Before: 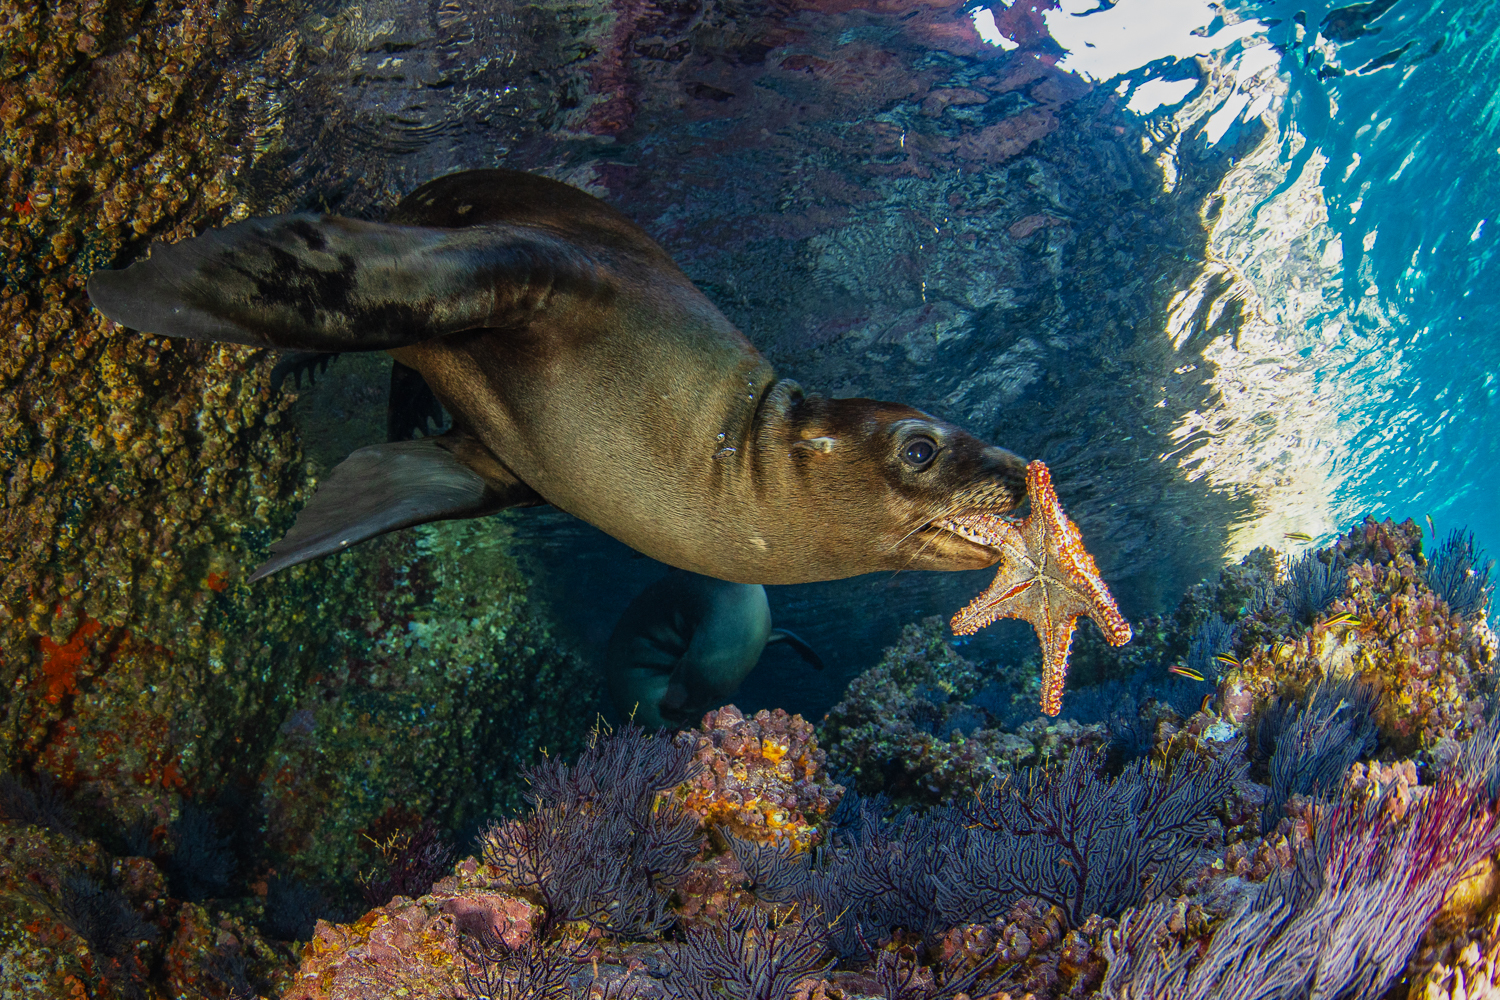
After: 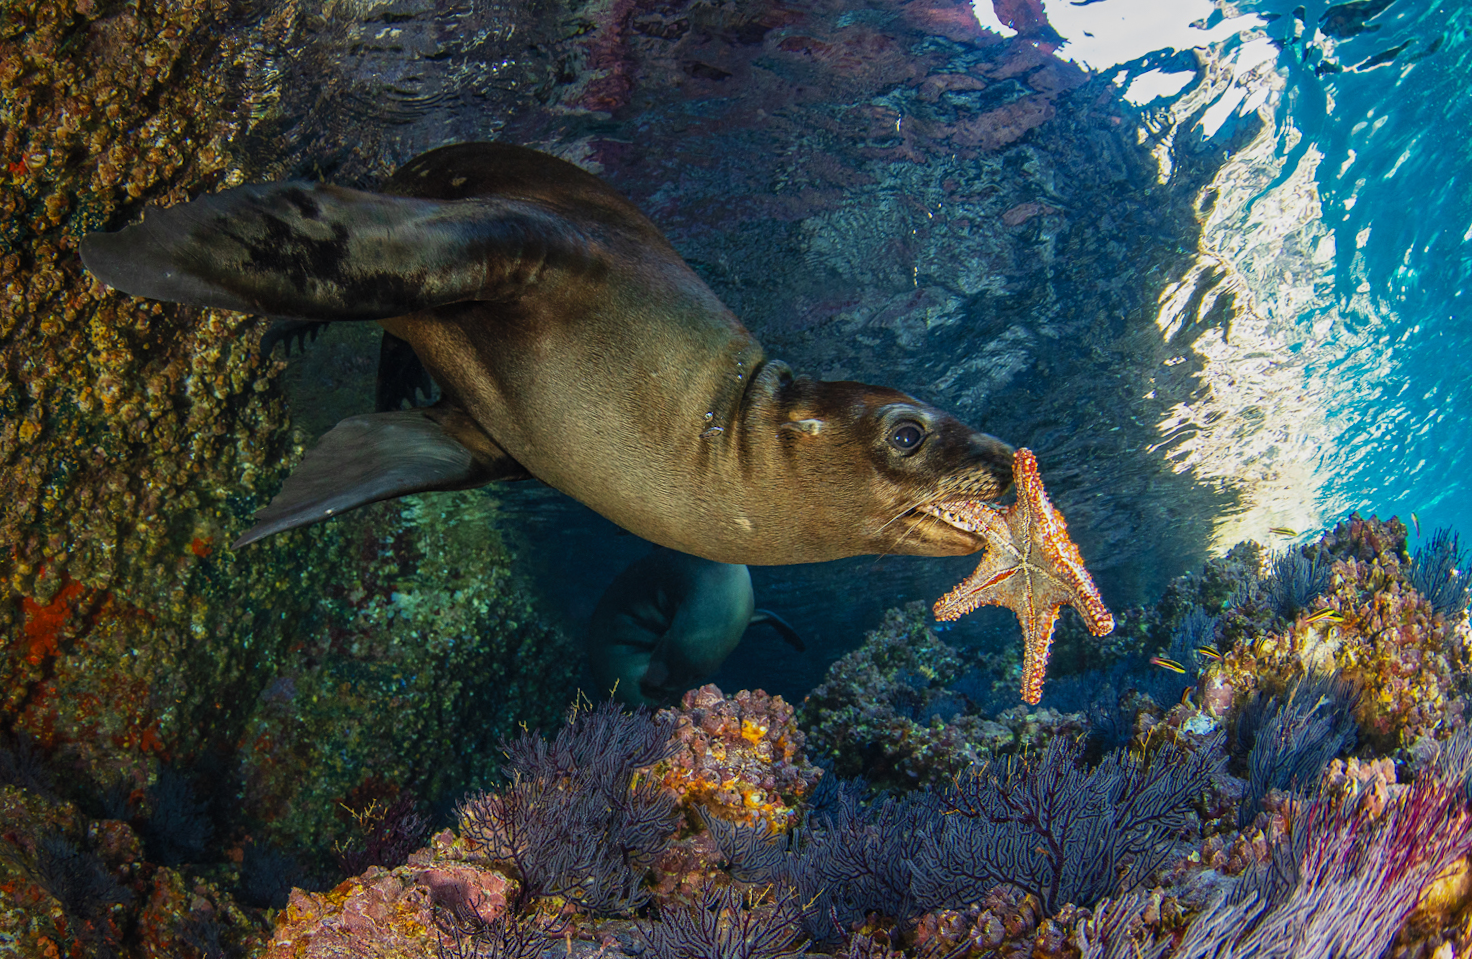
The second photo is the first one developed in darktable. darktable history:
fill light: on, module defaults
rotate and perspective: rotation 1.57°, crop left 0.018, crop right 0.982, crop top 0.039, crop bottom 0.961
